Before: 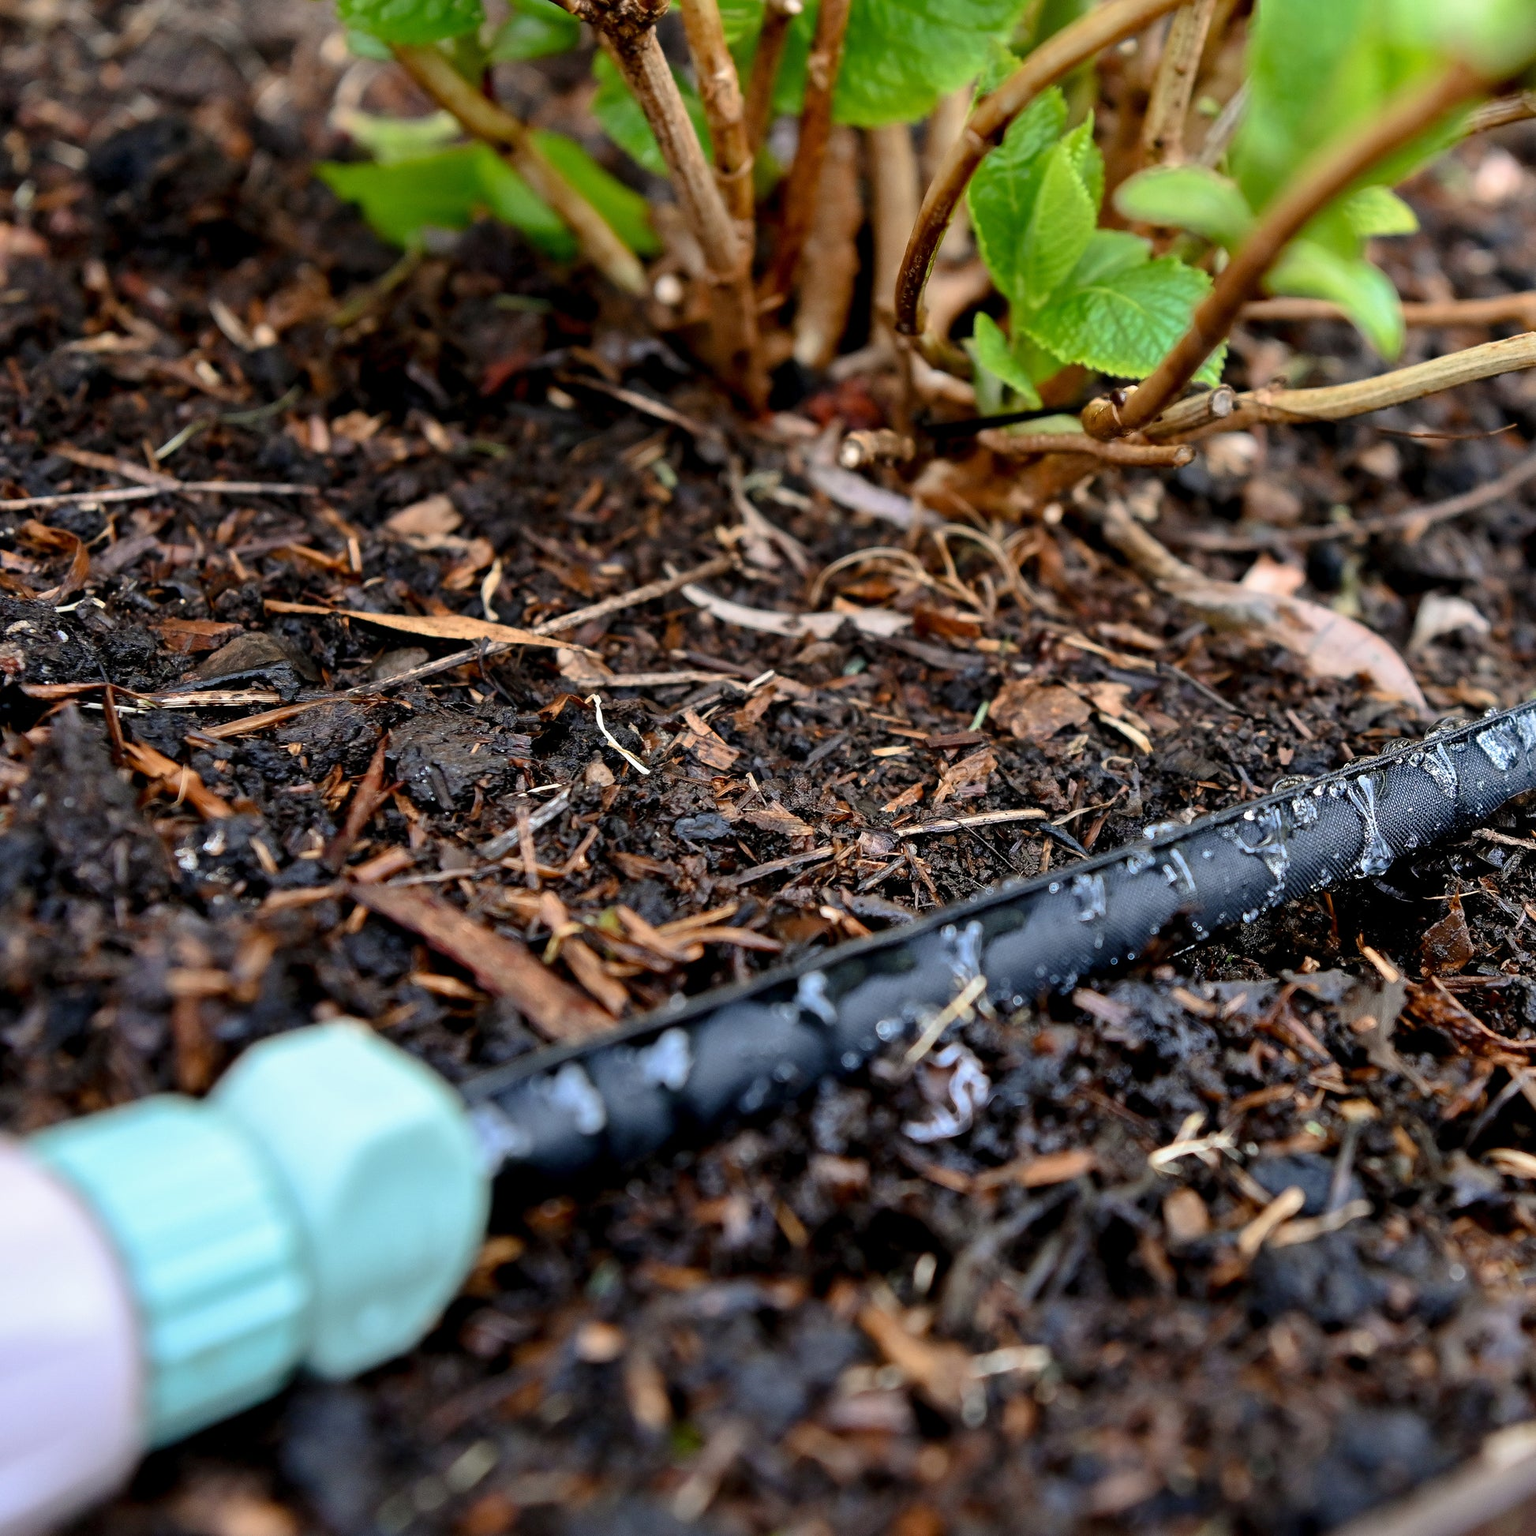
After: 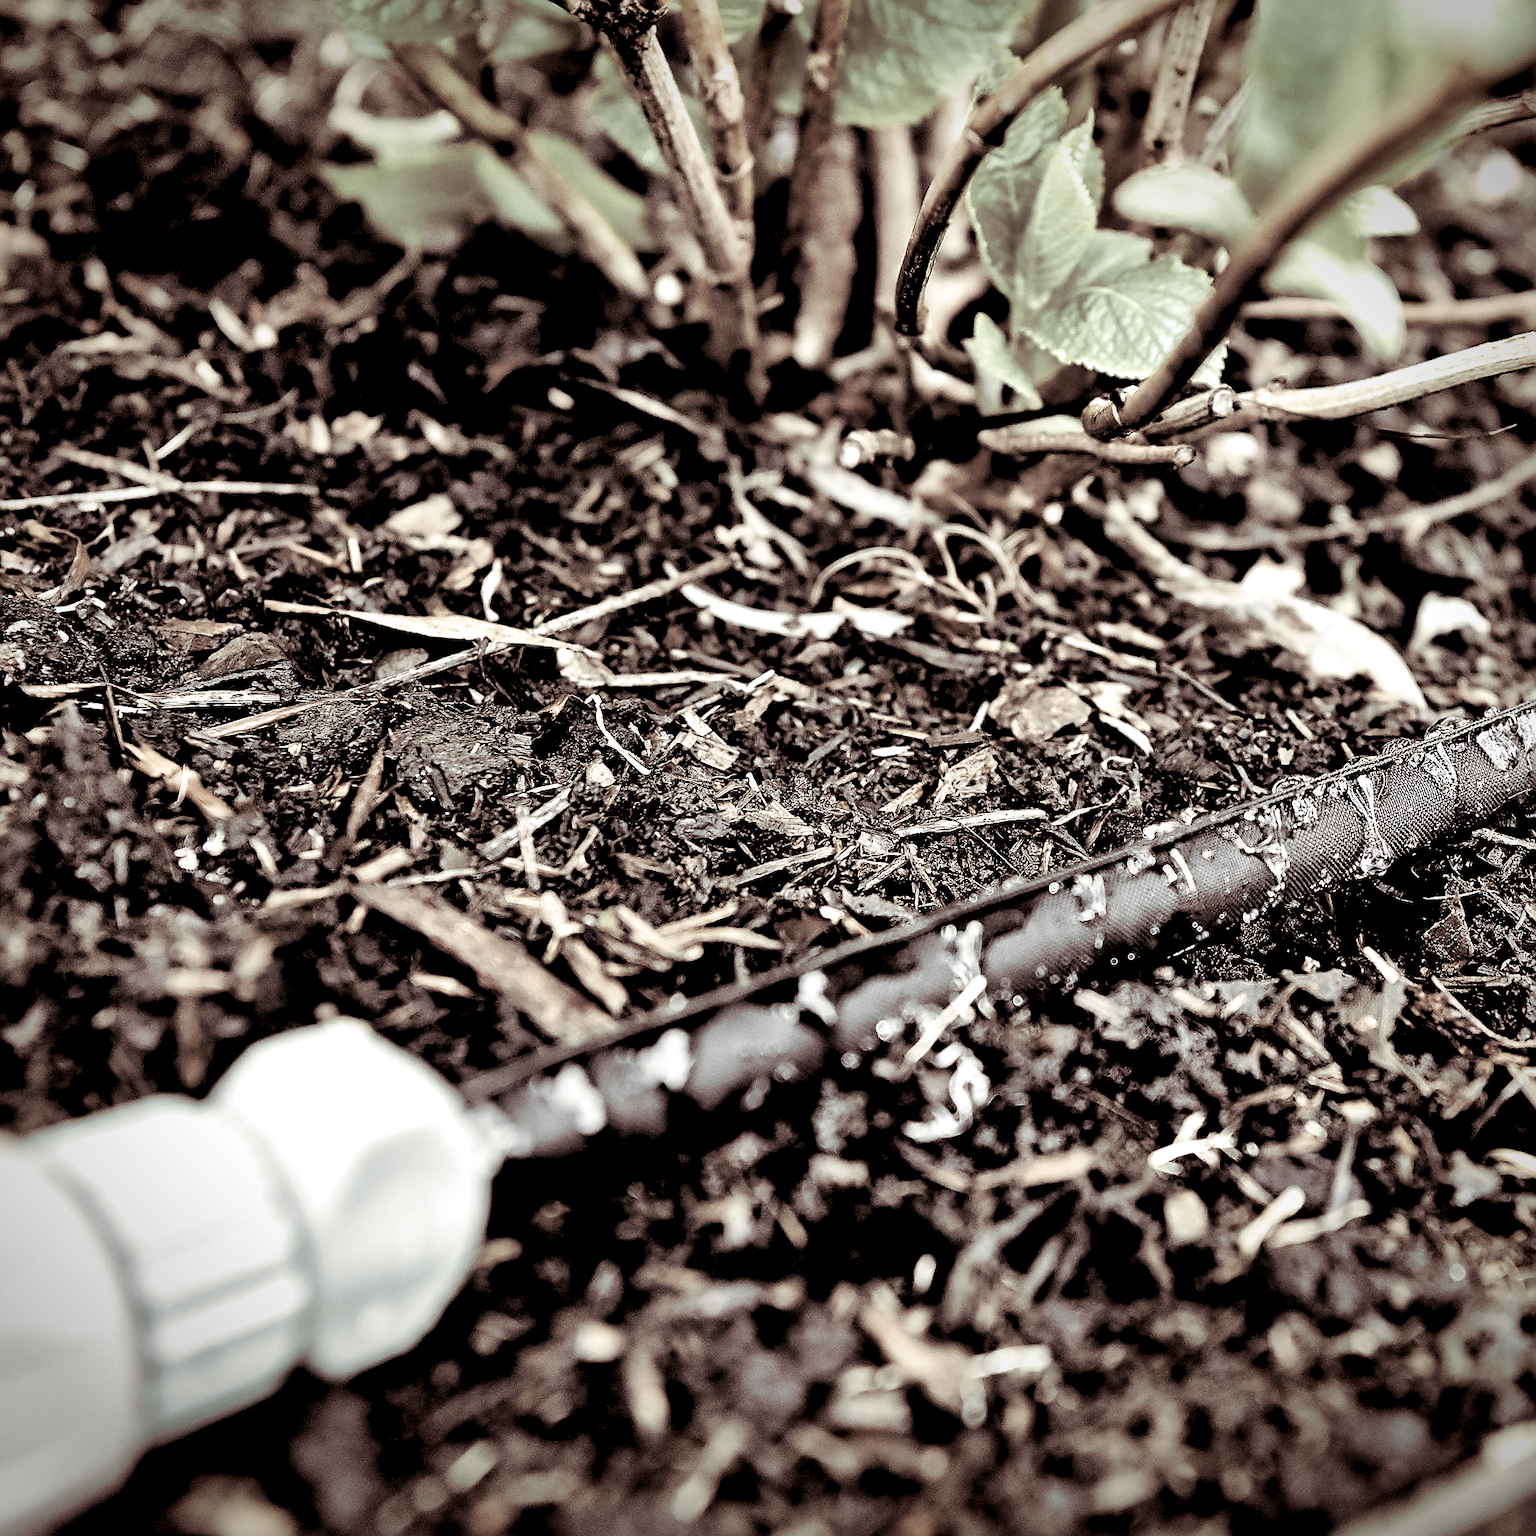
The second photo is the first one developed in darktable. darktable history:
exposure: exposure 0.2 EV, compensate highlight preservation false
shadows and highlights: shadows 32, highlights -32, soften with gaussian
tone curve: curves: ch0 [(0, 0) (0.004, 0.001) (0.133, 0.112) (0.325, 0.362) (0.832, 0.893) (1, 1)], color space Lab, linked channels, preserve colors none
contrast brightness saturation: brightness 0.18, saturation -0.5
vignetting: fall-off start 88.53%, fall-off radius 44.2%, saturation 0.376, width/height ratio 1.161
levels: levels [0.116, 0.574, 1]
color zones: curves: ch1 [(0, 0.831) (0.08, 0.771) (0.157, 0.268) (0.241, 0.207) (0.562, -0.005) (0.714, -0.013) (0.876, 0.01) (1, 0.831)]
split-toning: shadows › saturation 0.24, highlights › hue 54°, highlights › saturation 0.24
contrast equalizer: octaves 7, y [[0.528, 0.548, 0.563, 0.562, 0.546, 0.526], [0.55 ×6], [0 ×6], [0 ×6], [0 ×6]]
color correction: highlights a* -5.3, highlights b* 9.8, shadows a* 9.8, shadows b* 24.26
local contrast: mode bilateral grid, contrast 25, coarseness 60, detail 151%, midtone range 0.2
sharpen: radius 1.4, amount 1.25, threshold 0.7
